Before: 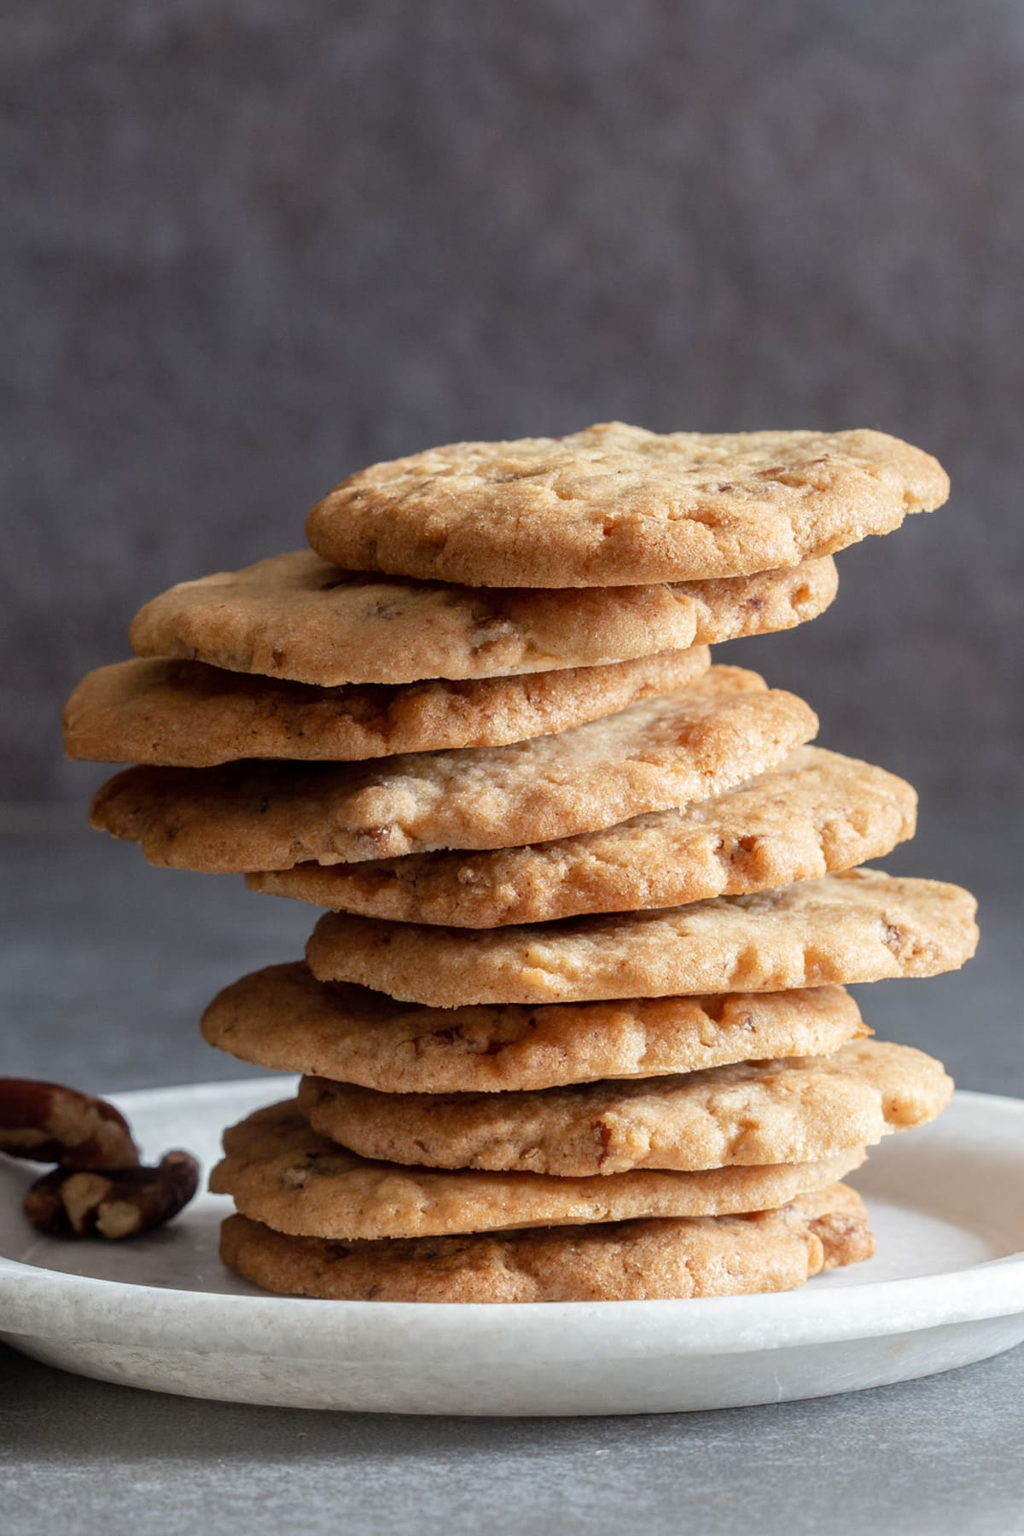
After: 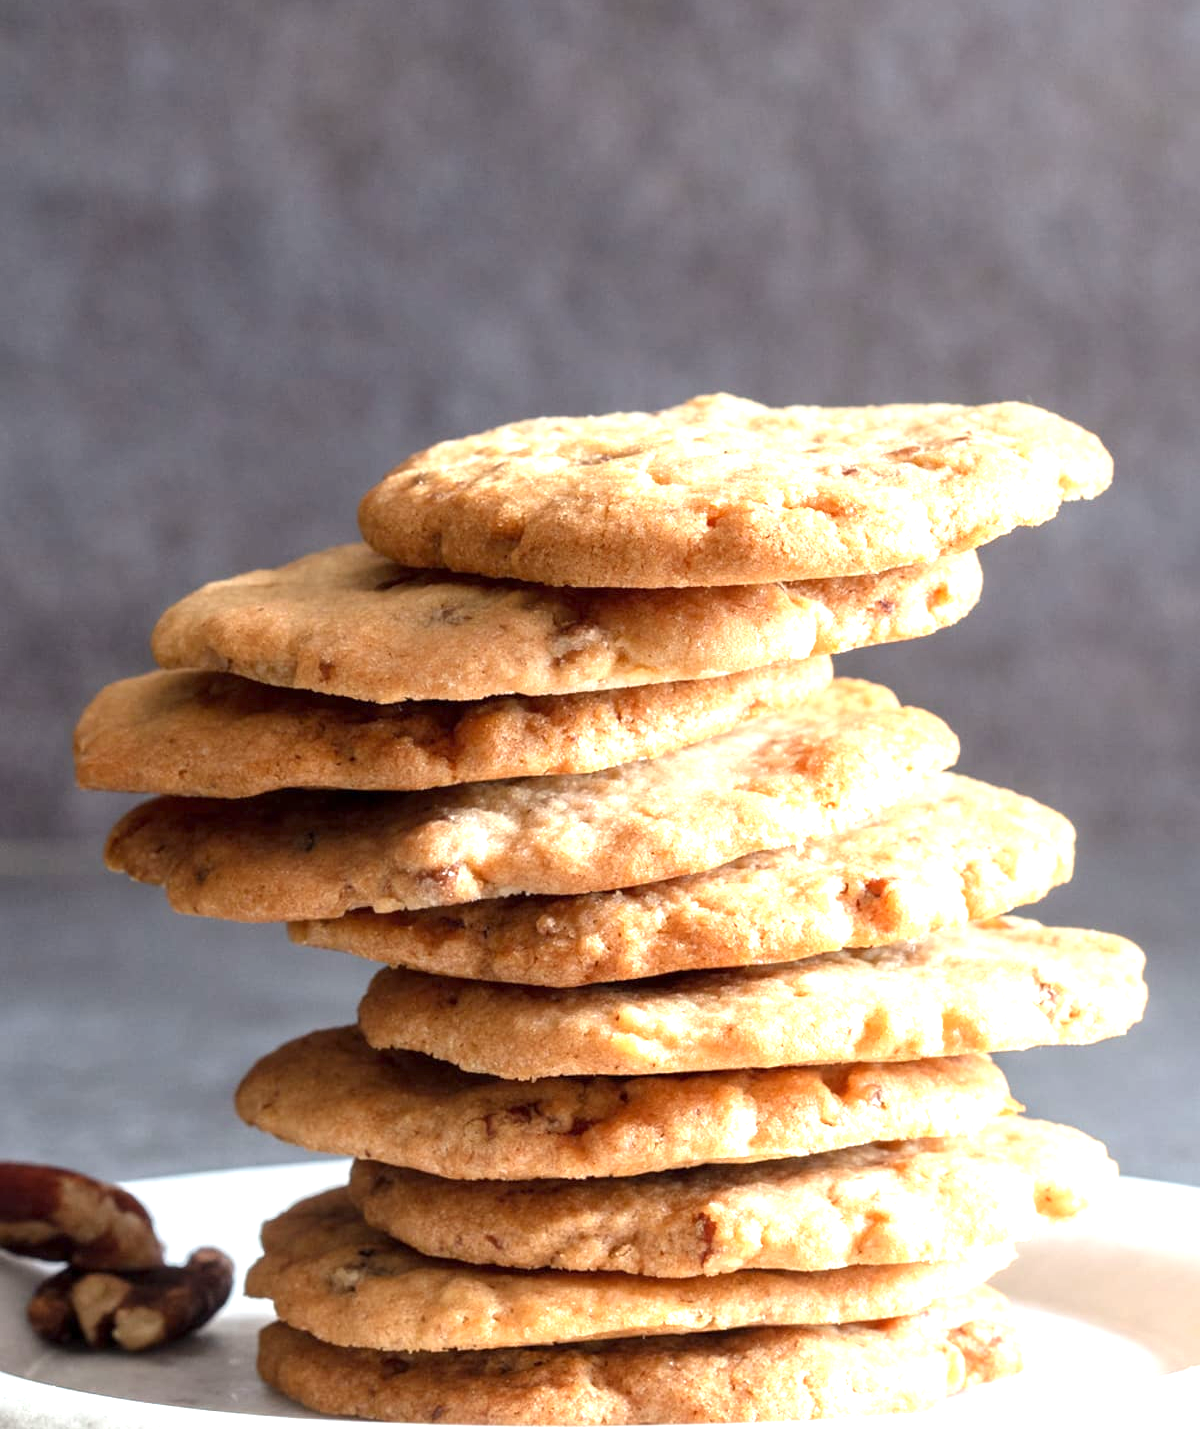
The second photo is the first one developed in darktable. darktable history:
exposure: exposure 1.152 EV, compensate highlight preservation false
crop and rotate: top 5.658%, bottom 14.907%
